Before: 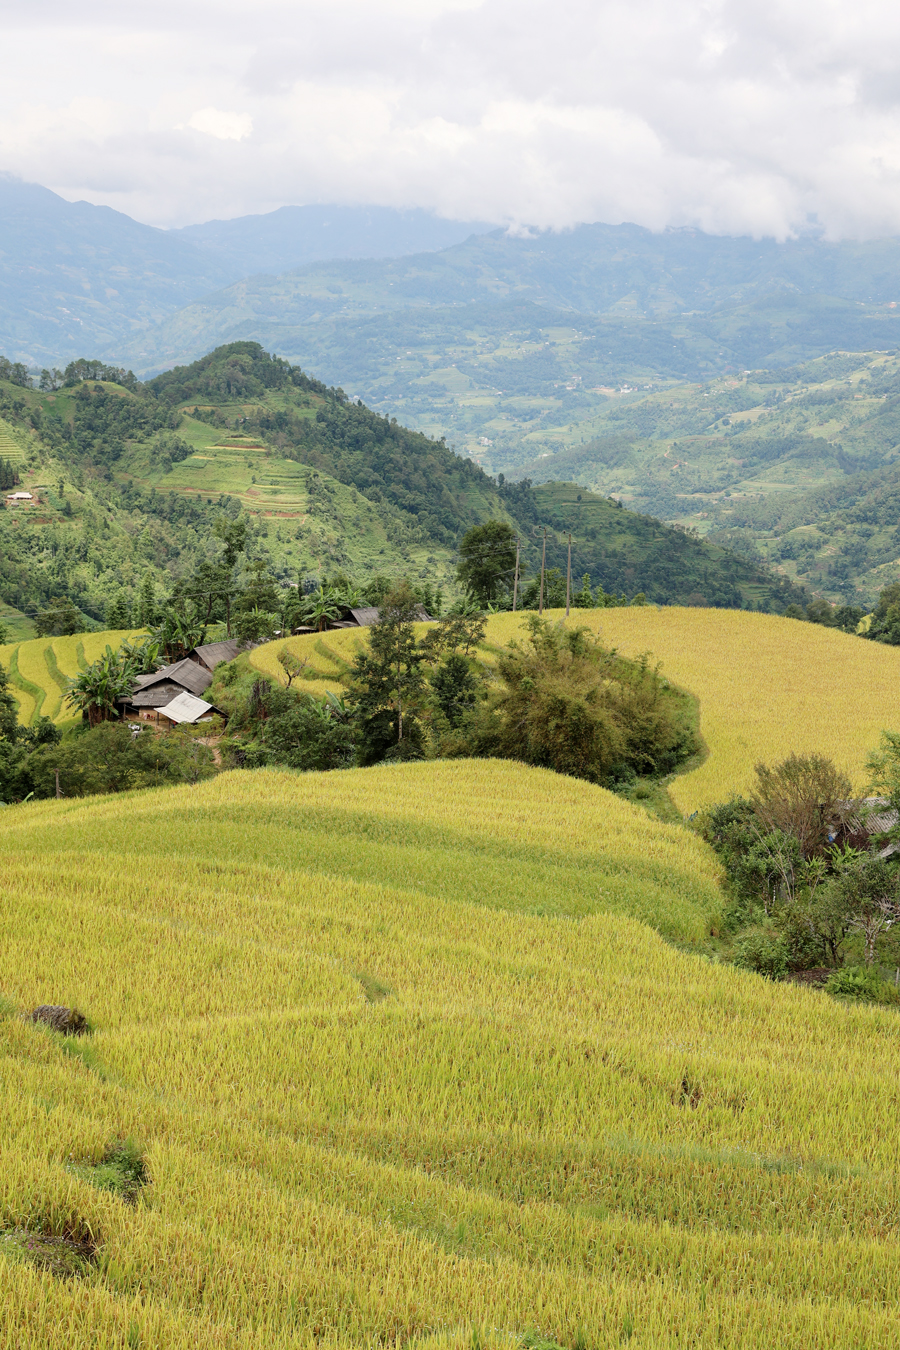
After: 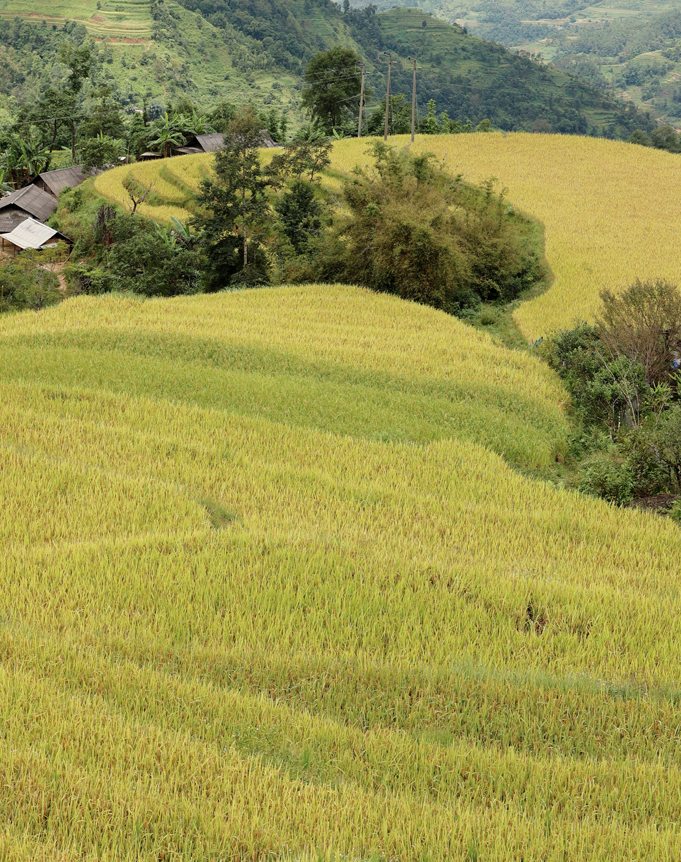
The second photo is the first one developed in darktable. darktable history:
contrast brightness saturation: saturation -0.05
crop and rotate: left 17.299%, top 35.115%, right 7.015%, bottom 1.024%
